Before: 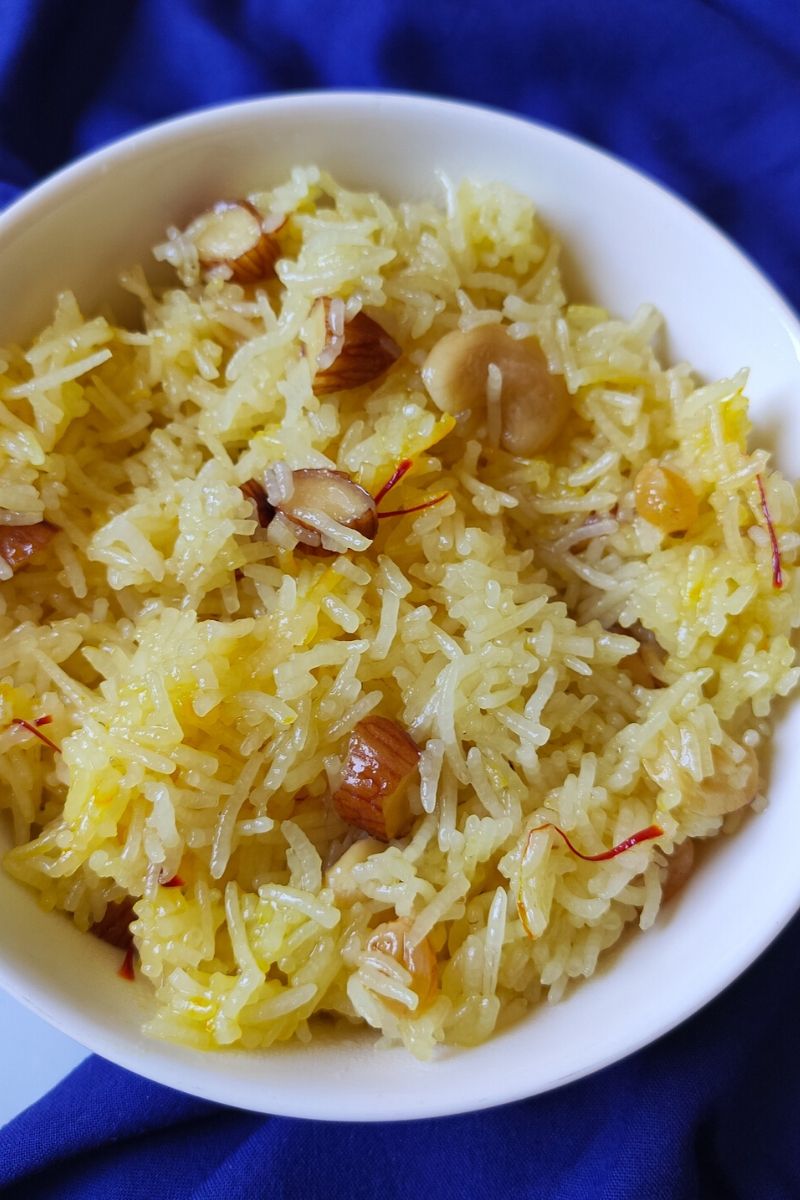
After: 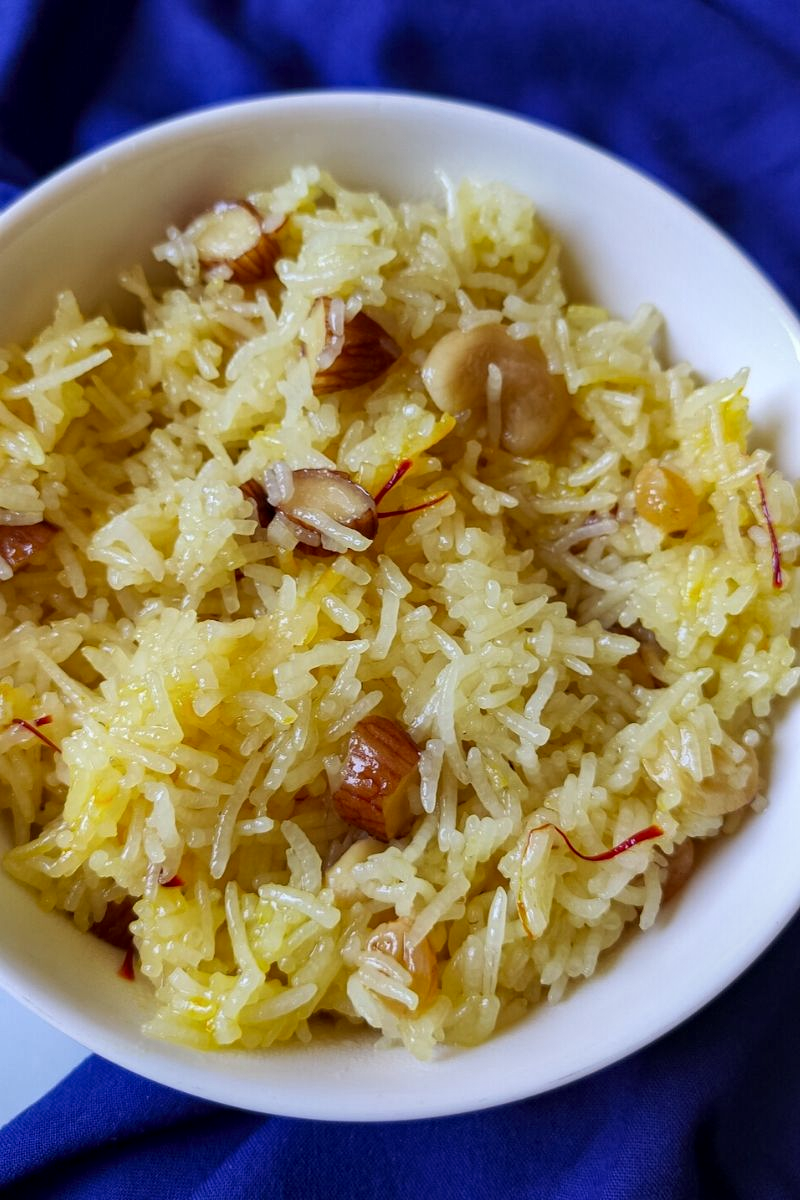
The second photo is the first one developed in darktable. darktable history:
local contrast: shadows 93%, midtone range 0.499
